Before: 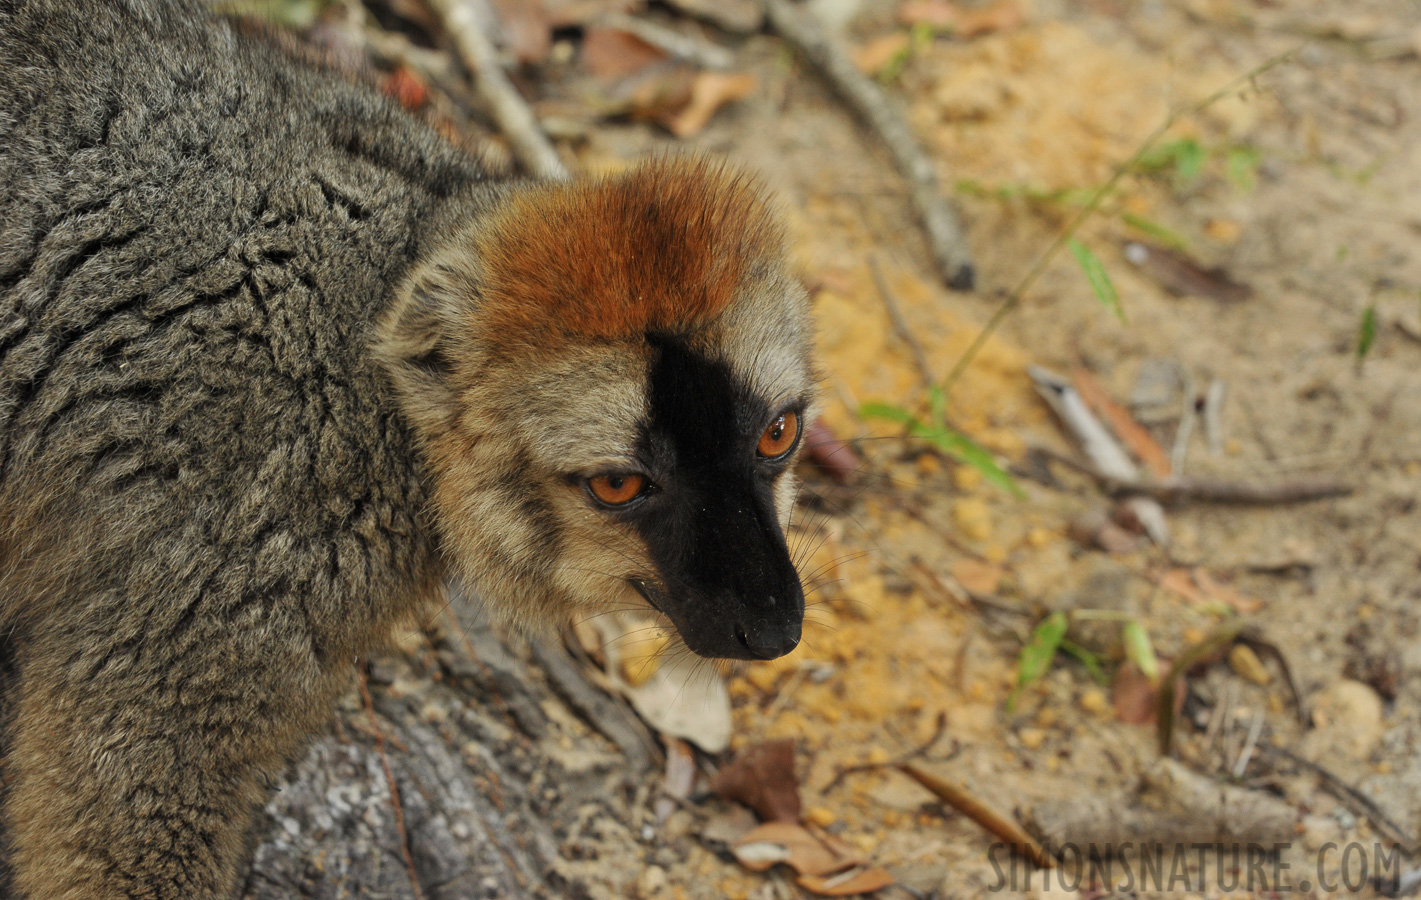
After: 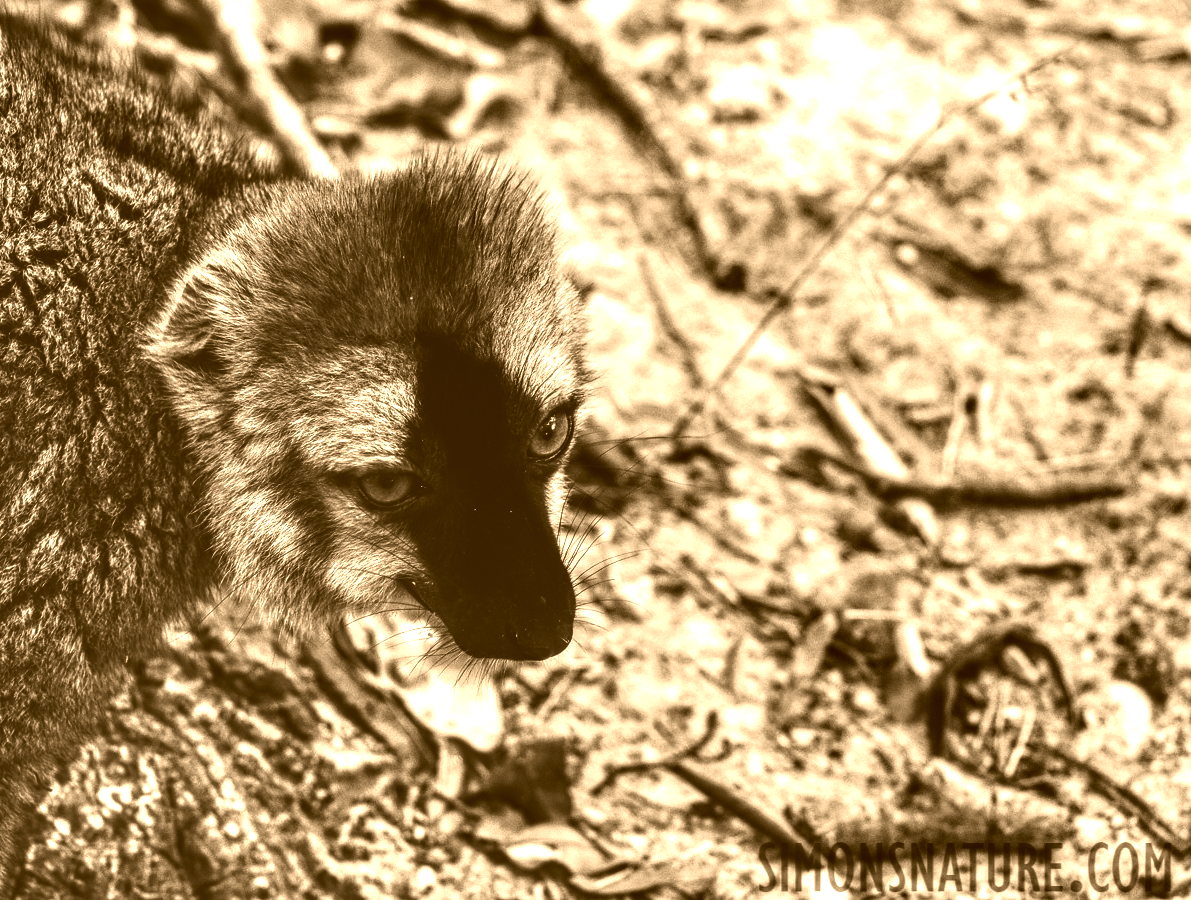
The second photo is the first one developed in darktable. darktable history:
crop: left 16.145%
exposure: black level correction 0, exposure -0.721 EV, compensate highlight preservation false
local contrast: highlights 20%, detail 197%
tone curve: curves: ch0 [(0, 0) (0.105, 0.068) (0.195, 0.162) (0.283, 0.283) (0.384, 0.404) (0.485, 0.531) (0.638, 0.681) (0.795, 0.879) (1, 0.977)]; ch1 [(0, 0) (0.161, 0.092) (0.35, 0.33) (0.379, 0.401) (0.456, 0.469) (0.504, 0.5) (0.512, 0.514) (0.58, 0.597) (0.635, 0.646) (1, 1)]; ch2 [(0, 0) (0.371, 0.362) (0.437, 0.437) (0.5, 0.5) (0.53, 0.523) (0.56, 0.58) (0.622, 0.606) (1, 1)], color space Lab, independent channels, preserve colors none
contrast brightness saturation: contrast 0.4, brightness 0.05, saturation 0.25
white balance: red 0.978, blue 0.999
colorize: hue 28.8°, source mix 100%
